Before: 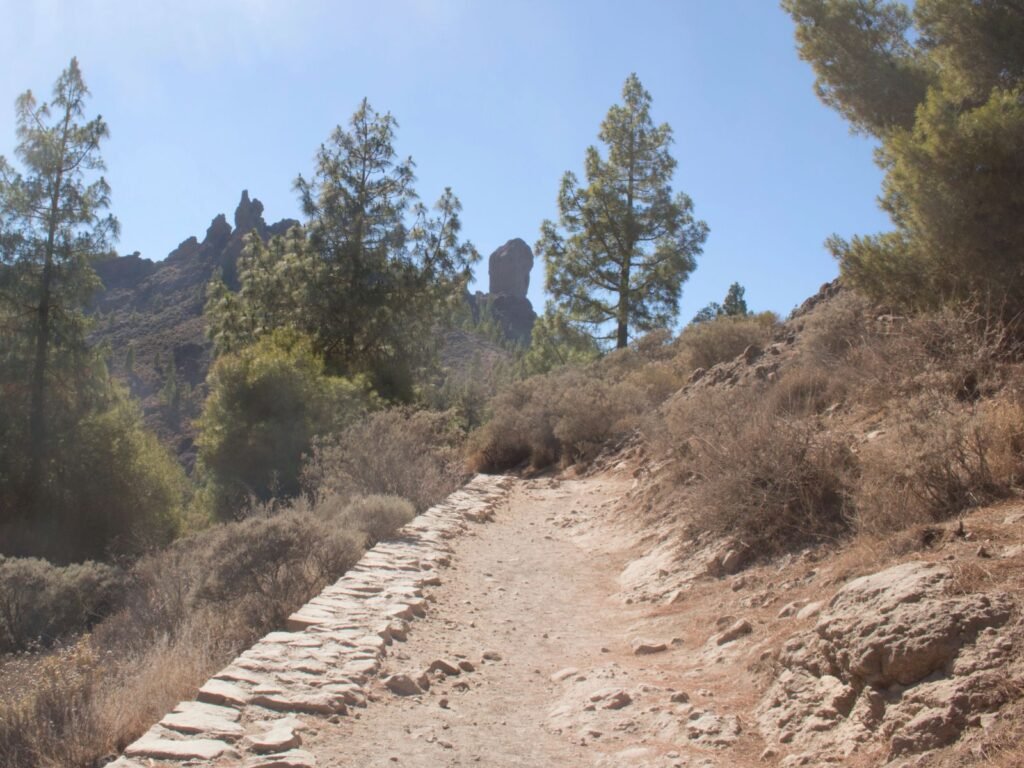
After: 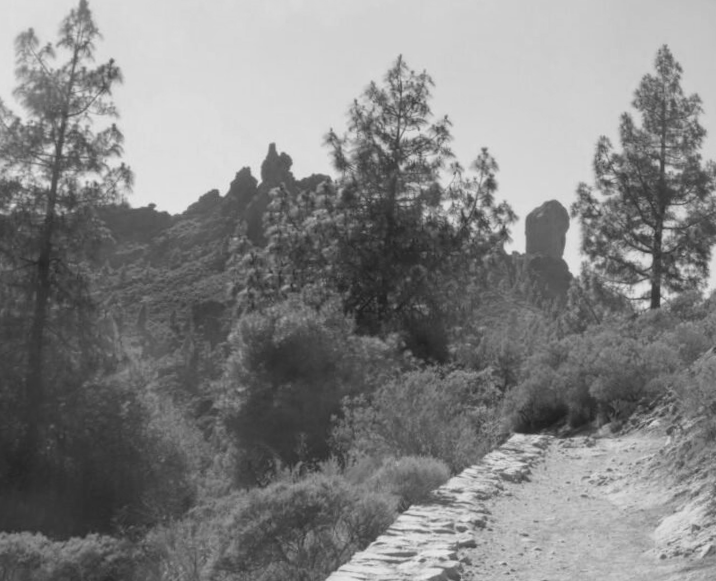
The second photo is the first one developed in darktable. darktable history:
color calibration: output gray [0.22, 0.42, 0.37, 0], gray › normalize channels true, illuminant same as pipeline (D50), adaptation XYZ, x 0.346, y 0.359, gamut compression 0
rotate and perspective: rotation -0.013°, lens shift (vertical) -0.027, lens shift (horizontal) 0.178, crop left 0.016, crop right 0.989, crop top 0.082, crop bottom 0.918
local contrast: highlights 100%, shadows 100%, detail 120%, midtone range 0.2
crop: right 28.885%, bottom 16.626%
